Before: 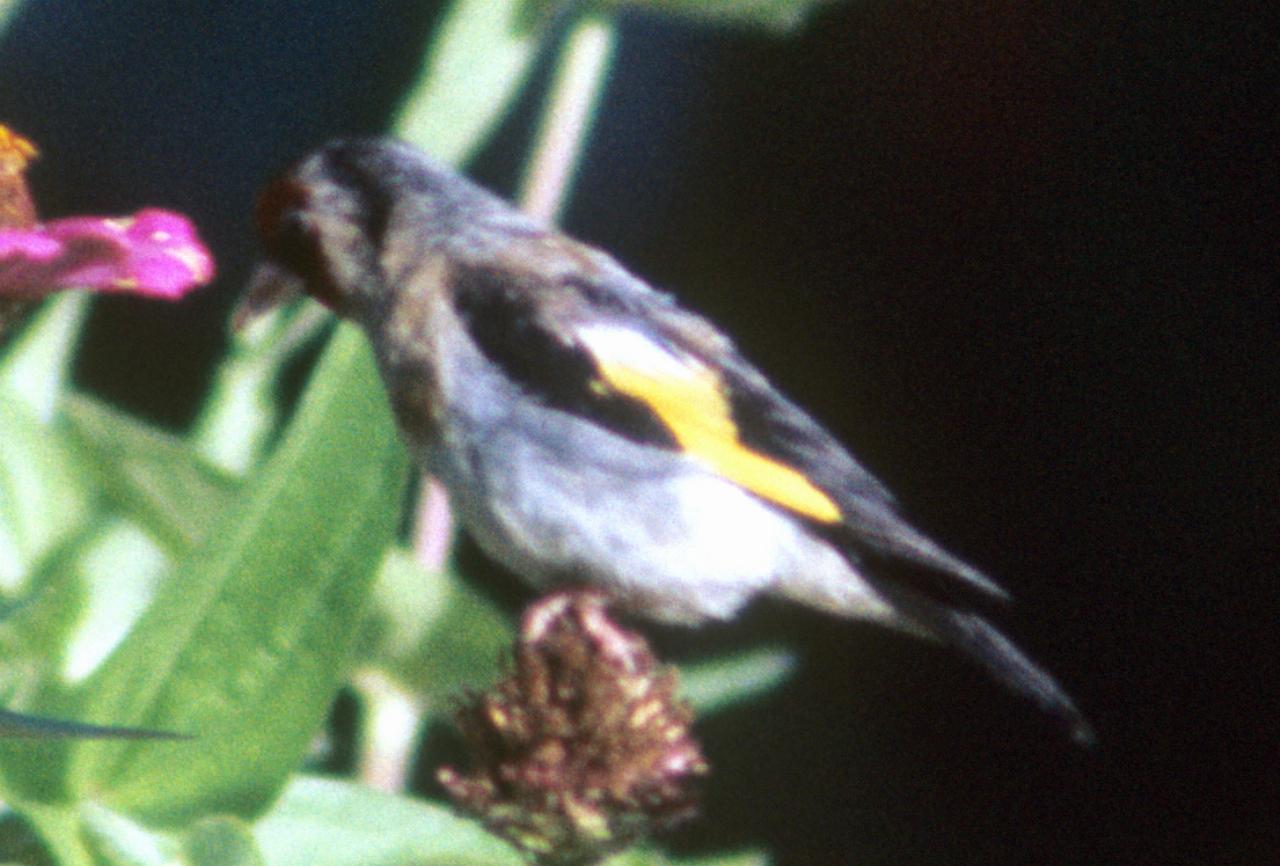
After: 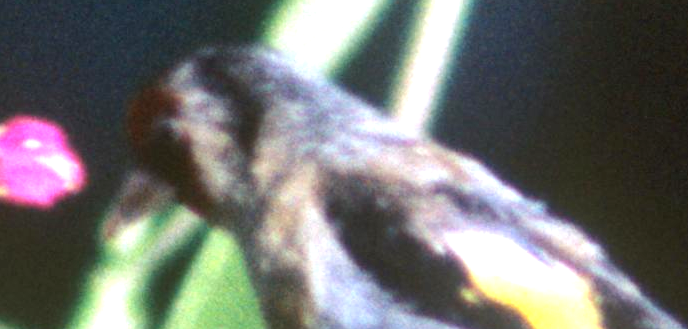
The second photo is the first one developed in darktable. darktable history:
exposure: exposure 0.718 EV, compensate highlight preservation false
crop: left 10.134%, top 10.635%, right 36.071%, bottom 51.328%
